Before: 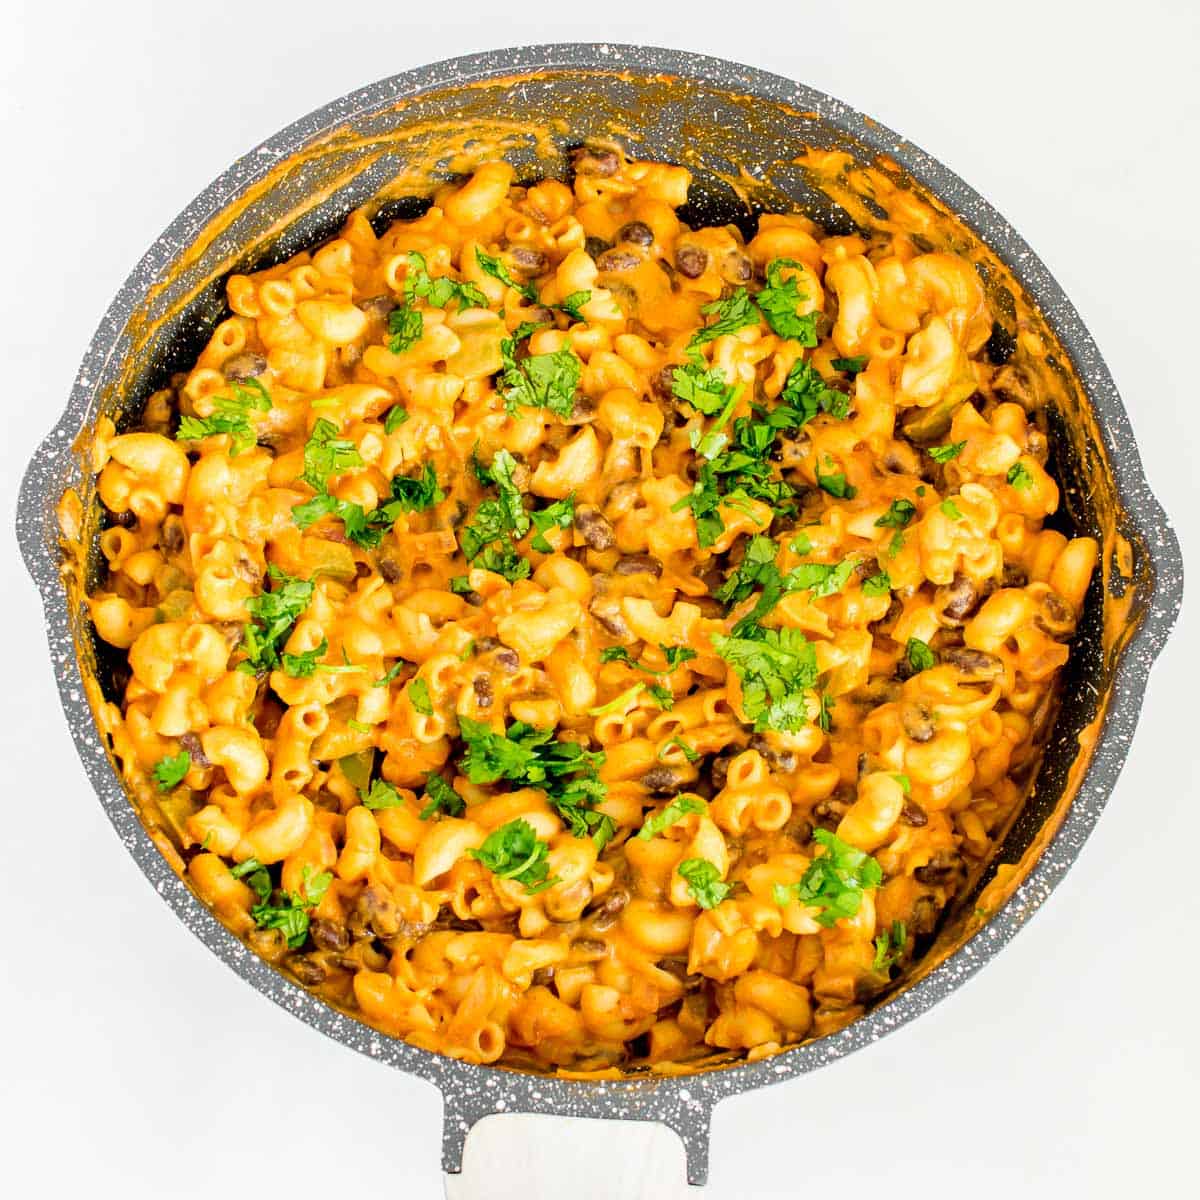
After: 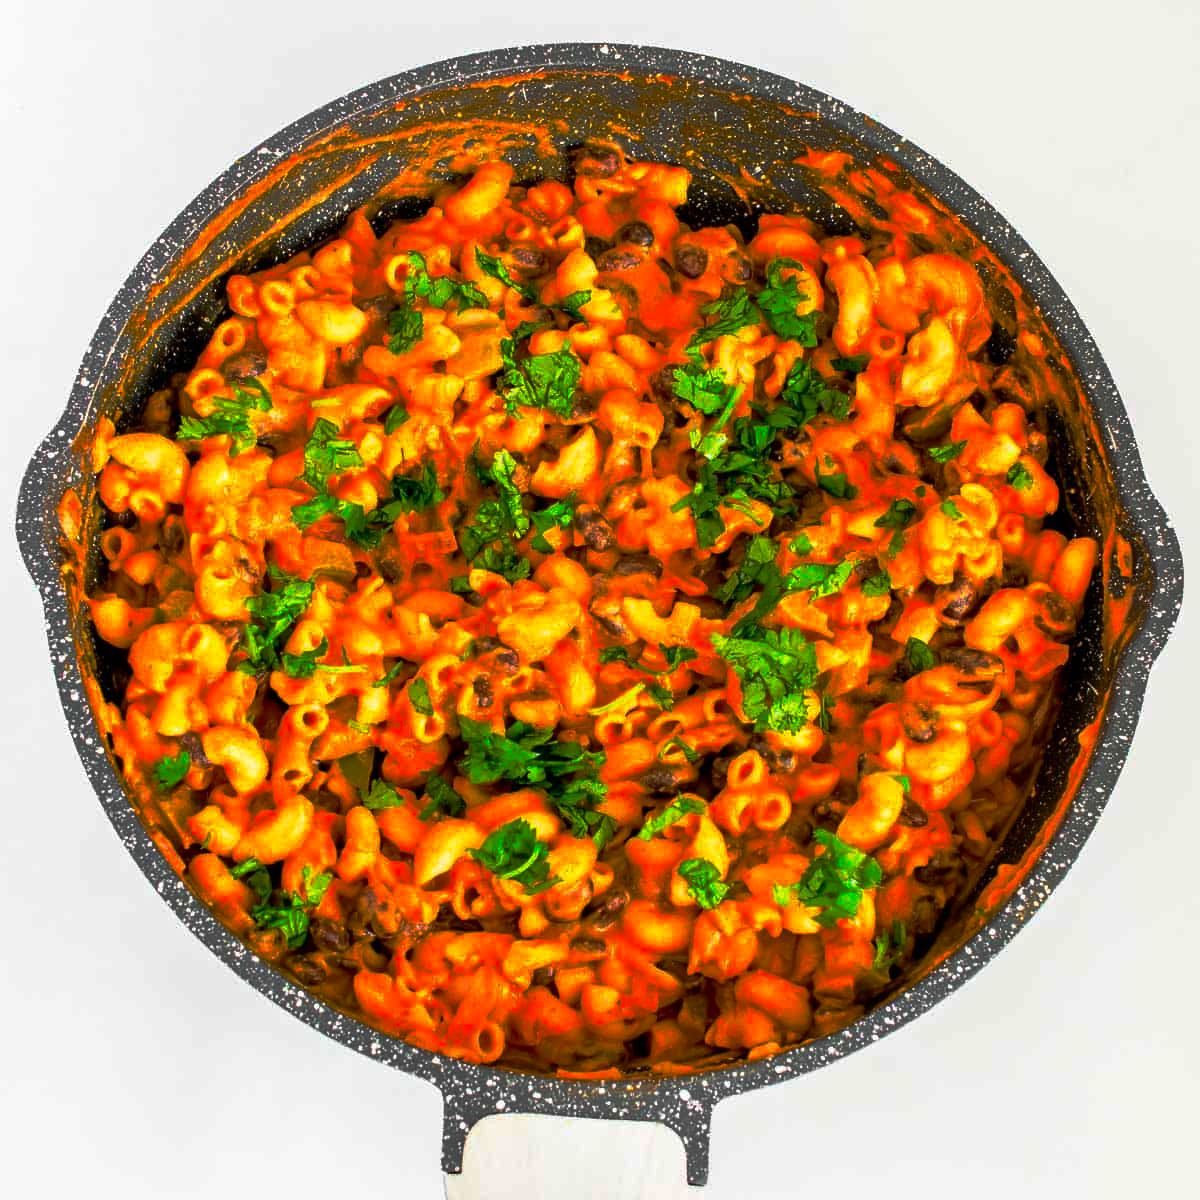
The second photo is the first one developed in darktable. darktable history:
contrast brightness saturation: contrast 0.076, saturation 0.199
base curve: curves: ch0 [(0, 0) (0.564, 0.291) (0.802, 0.731) (1, 1)], preserve colors none
